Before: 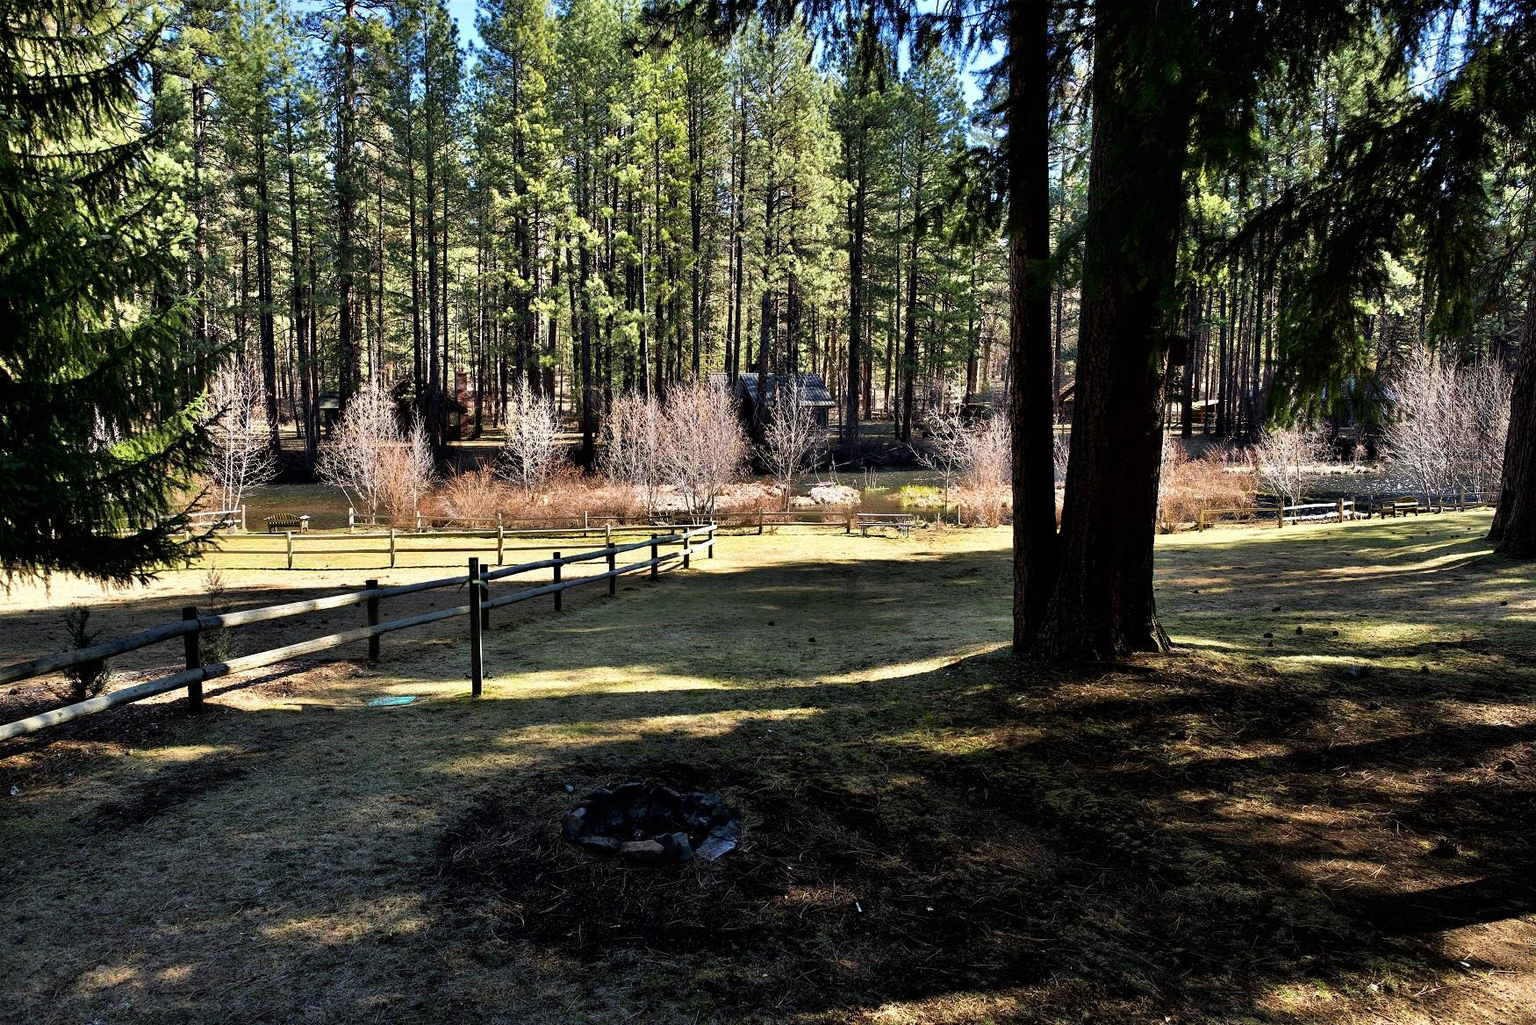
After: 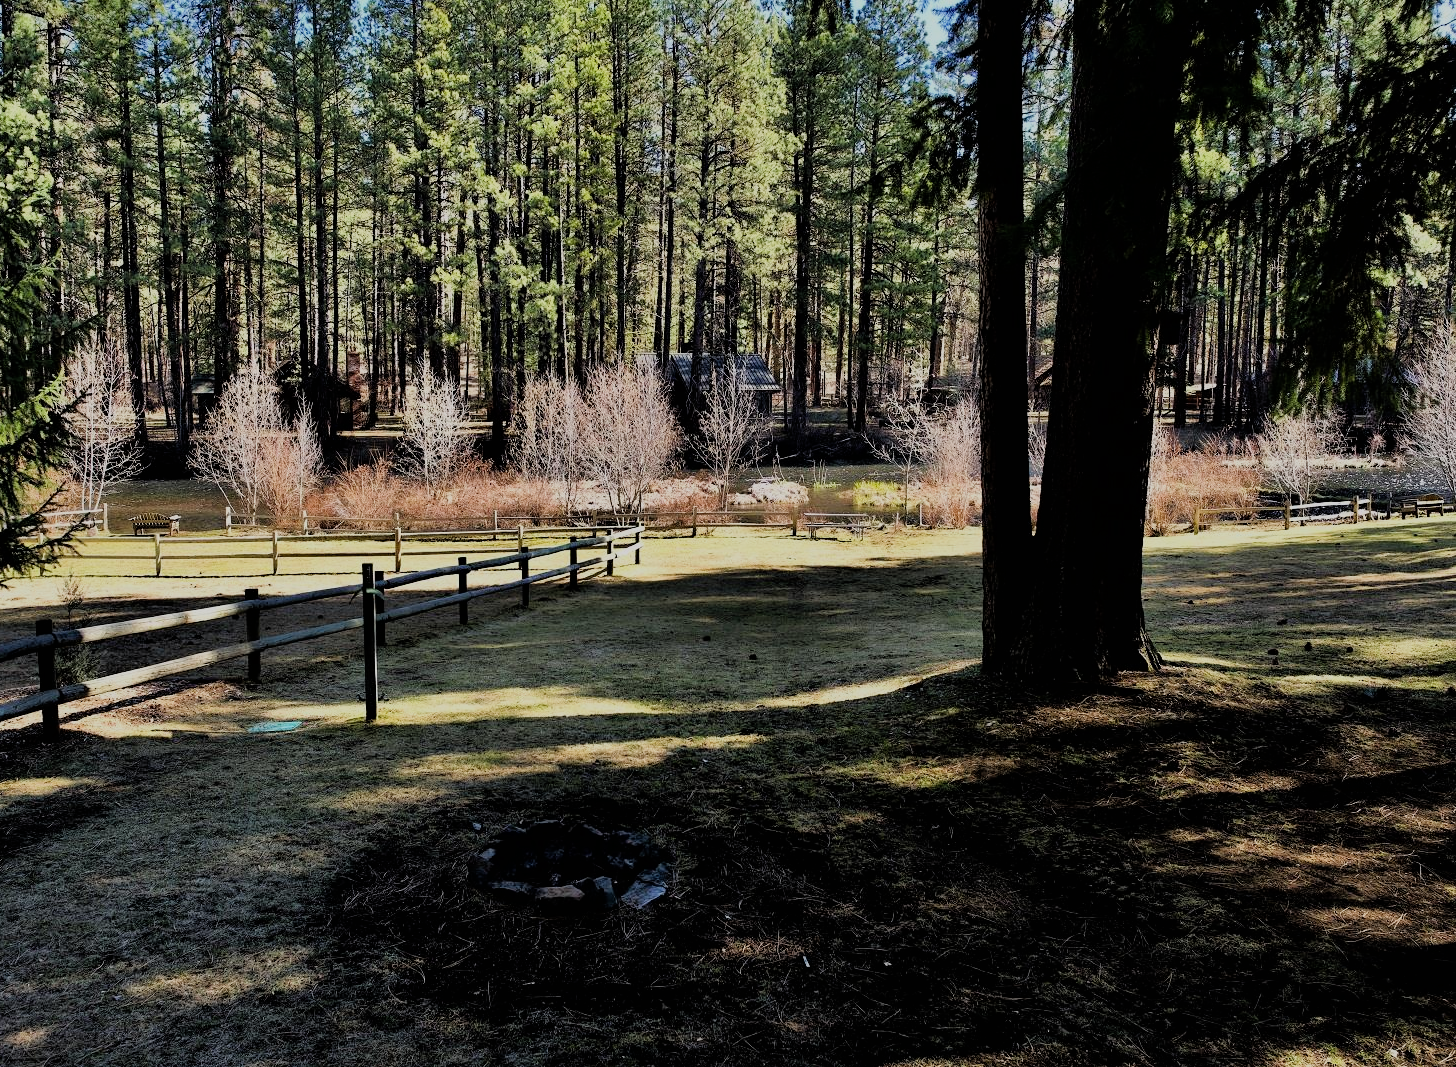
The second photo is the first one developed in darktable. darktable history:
crop: left 9.835%, top 6.245%, right 6.965%, bottom 2.377%
filmic rgb: black relative exposure -7.65 EV, white relative exposure 4.56 EV, hardness 3.61
shadows and highlights: shadows 25.13, highlights -26
